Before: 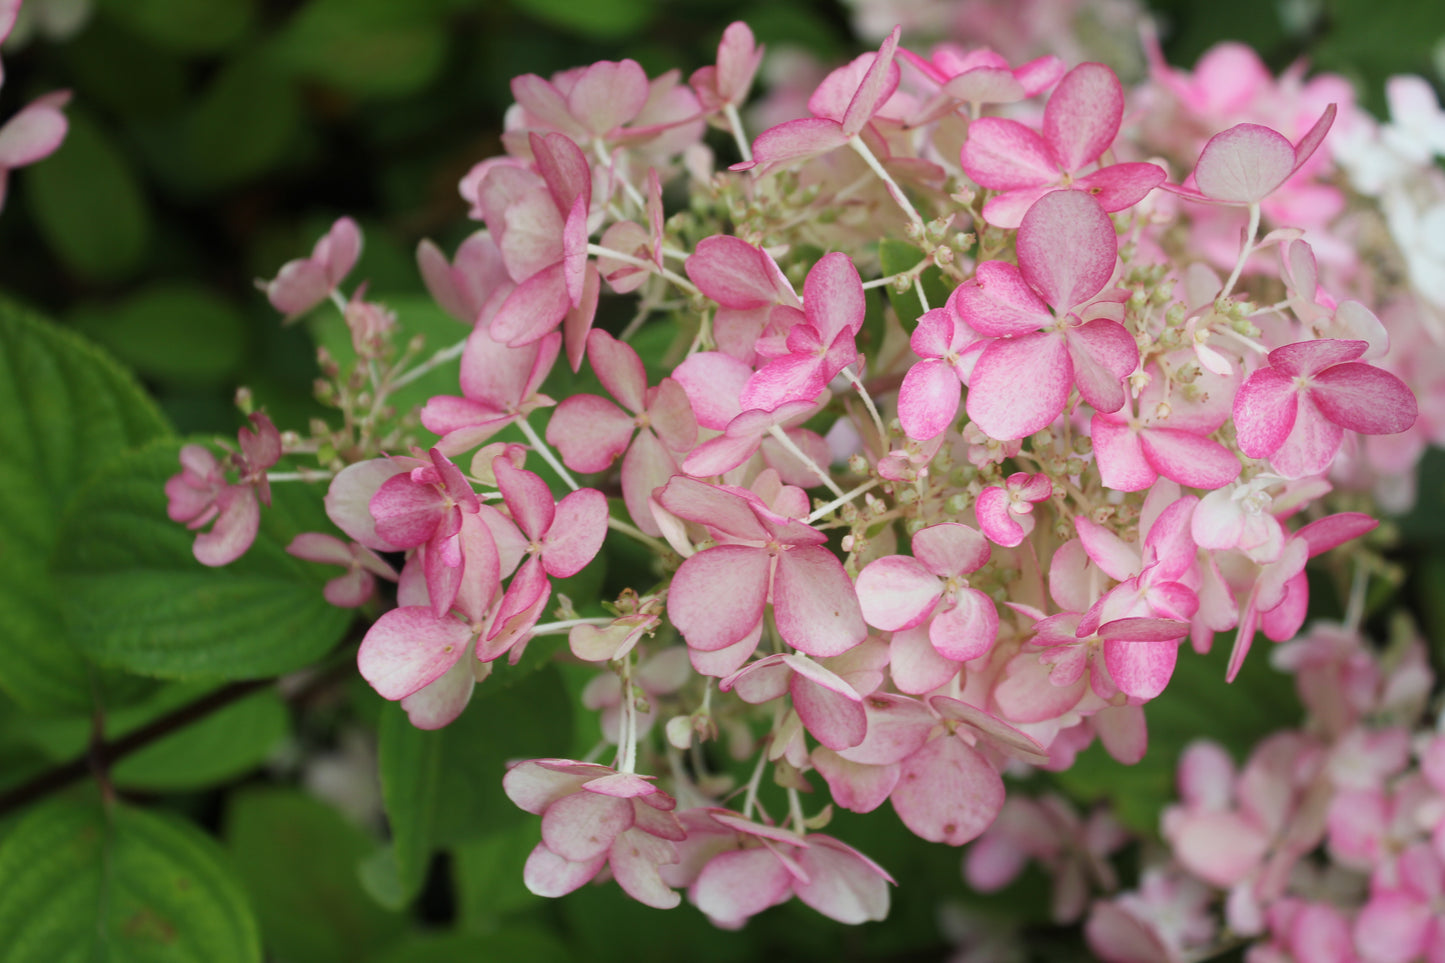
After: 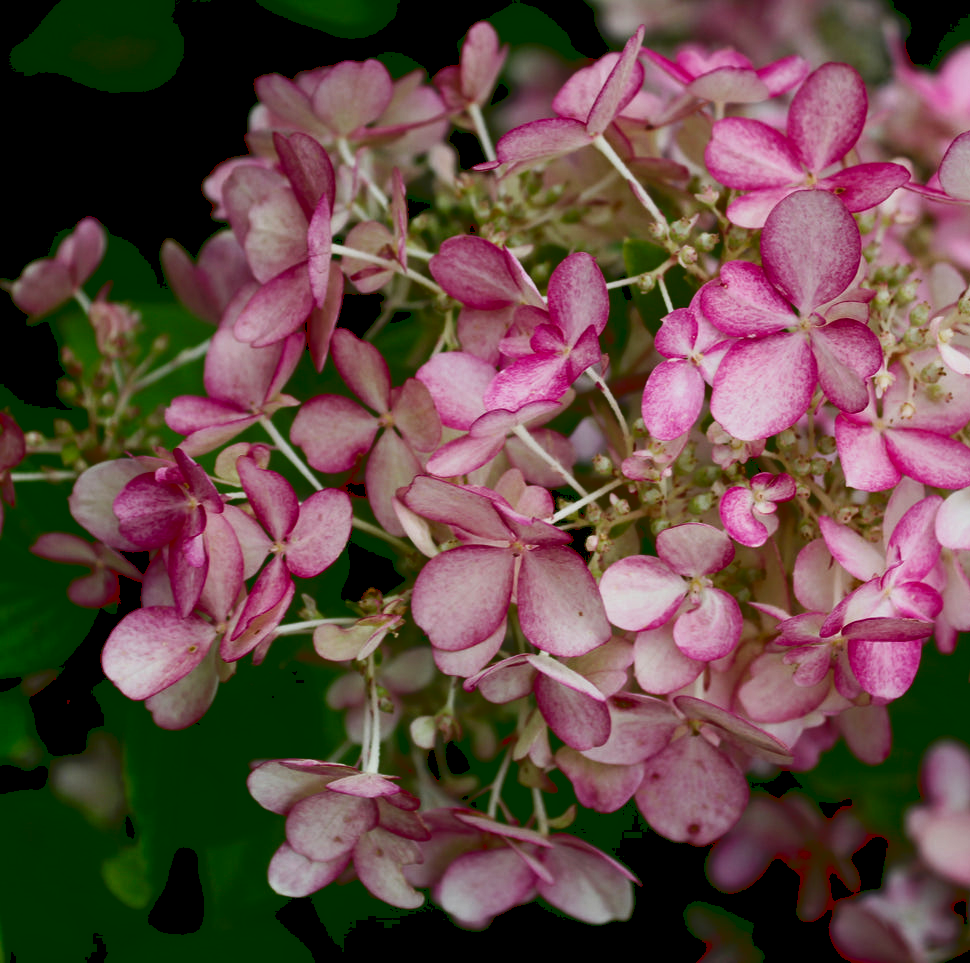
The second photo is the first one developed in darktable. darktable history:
crop and rotate: left 17.736%, right 15.074%
color zones: curves: ch1 [(0, 0.525) (0.143, 0.556) (0.286, 0.52) (0.429, 0.5) (0.571, 0.5) (0.714, 0.5) (0.857, 0.503) (1, 0.525)]
tone curve: curves: ch0 [(0, 0) (0.003, 0.013) (0.011, 0.016) (0.025, 0.023) (0.044, 0.036) (0.069, 0.051) (0.1, 0.076) (0.136, 0.107) (0.177, 0.145) (0.224, 0.186) (0.277, 0.246) (0.335, 0.311) (0.399, 0.378) (0.468, 0.462) (0.543, 0.548) (0.623, 0.636) (0.709, 0.728) (0.801, 0.816) (0.898, 0.9) (1, 1)], preserve colors none
base curve: curves: ch0 [(0, 0.02) (0.083, 0.036) (1, 1)]
exposure: black level correction 0.039, exposure 0.5 EV, compensate exposure bias true, compensate highlight preservation false
color balance rgb: perceptual saturation grading › global saturation 3.019%, perceptual brilliance grading › global brilliance 11%
tone equalizer: -8 EV -0.003 EV, -7 EV 0.025 EV, -6 EV -0.008 EV, -5 EV 0.004 EV, -4 EV -0.03 EV, -3 EV -0.235 EV, -2 EV -0.678 EV, -1 EV -0.96 EV, +0 EV -0.948 EV
